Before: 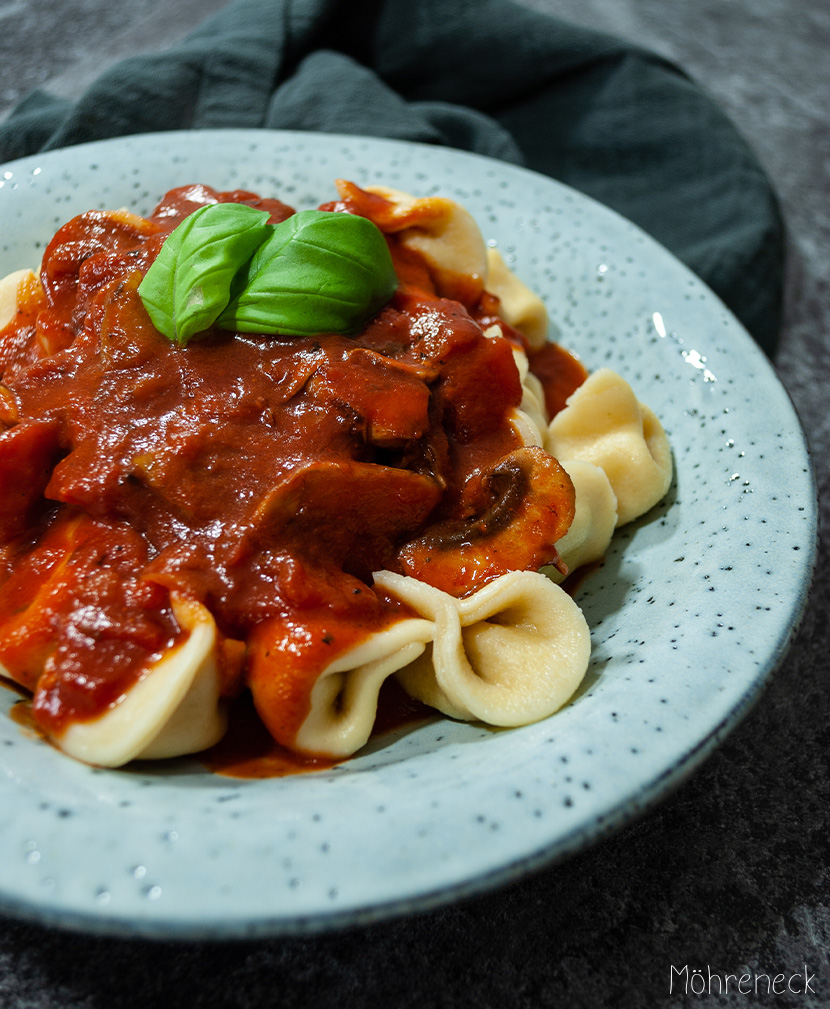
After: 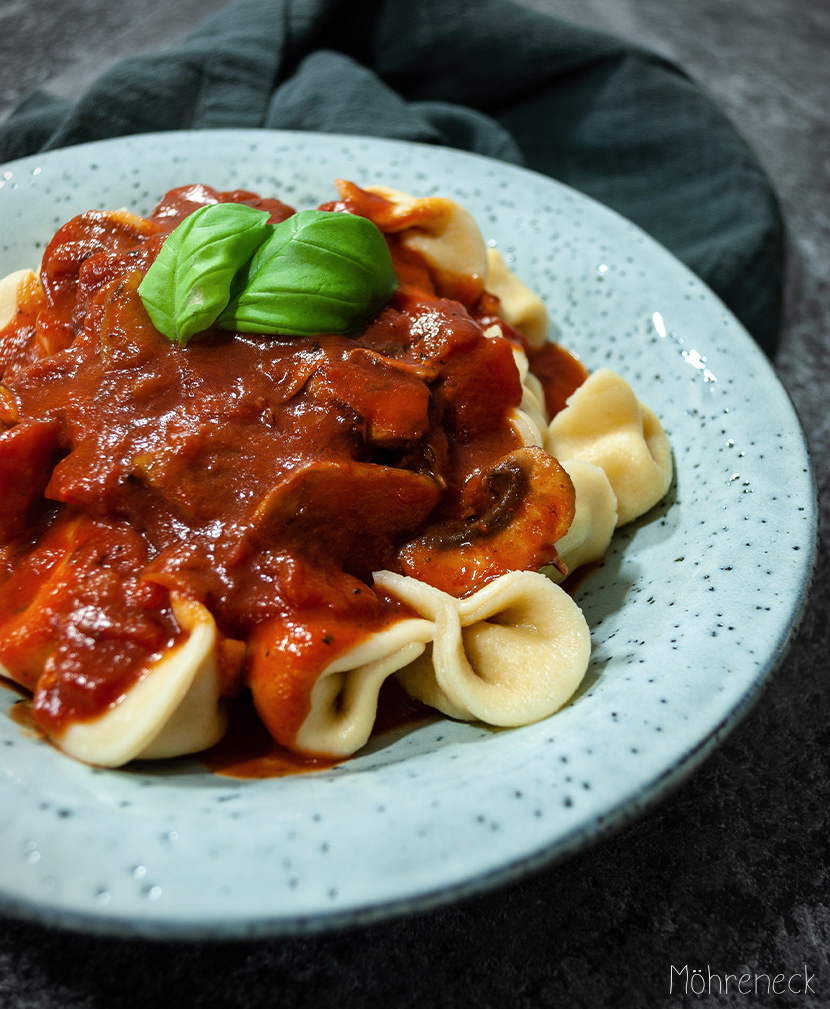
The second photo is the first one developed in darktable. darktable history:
vignetting: fall-off radius 61.06%, dithering 16-bit output
shadows and highlights: shadows -11.4, white point adjustment 3.87, highlights 26.51
